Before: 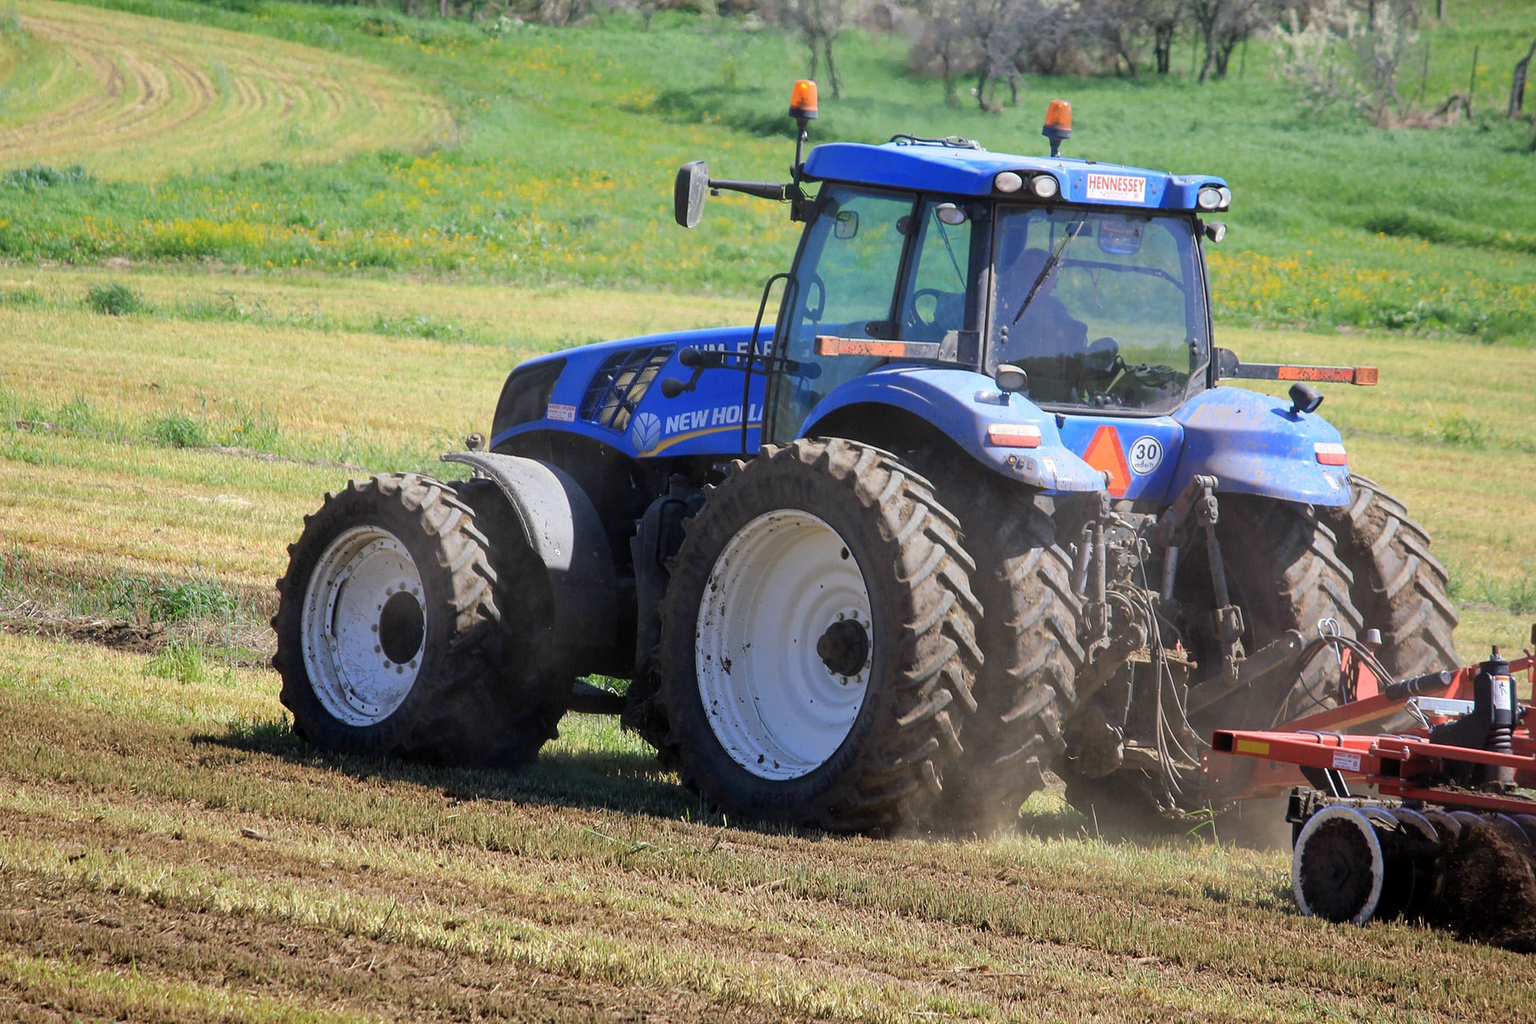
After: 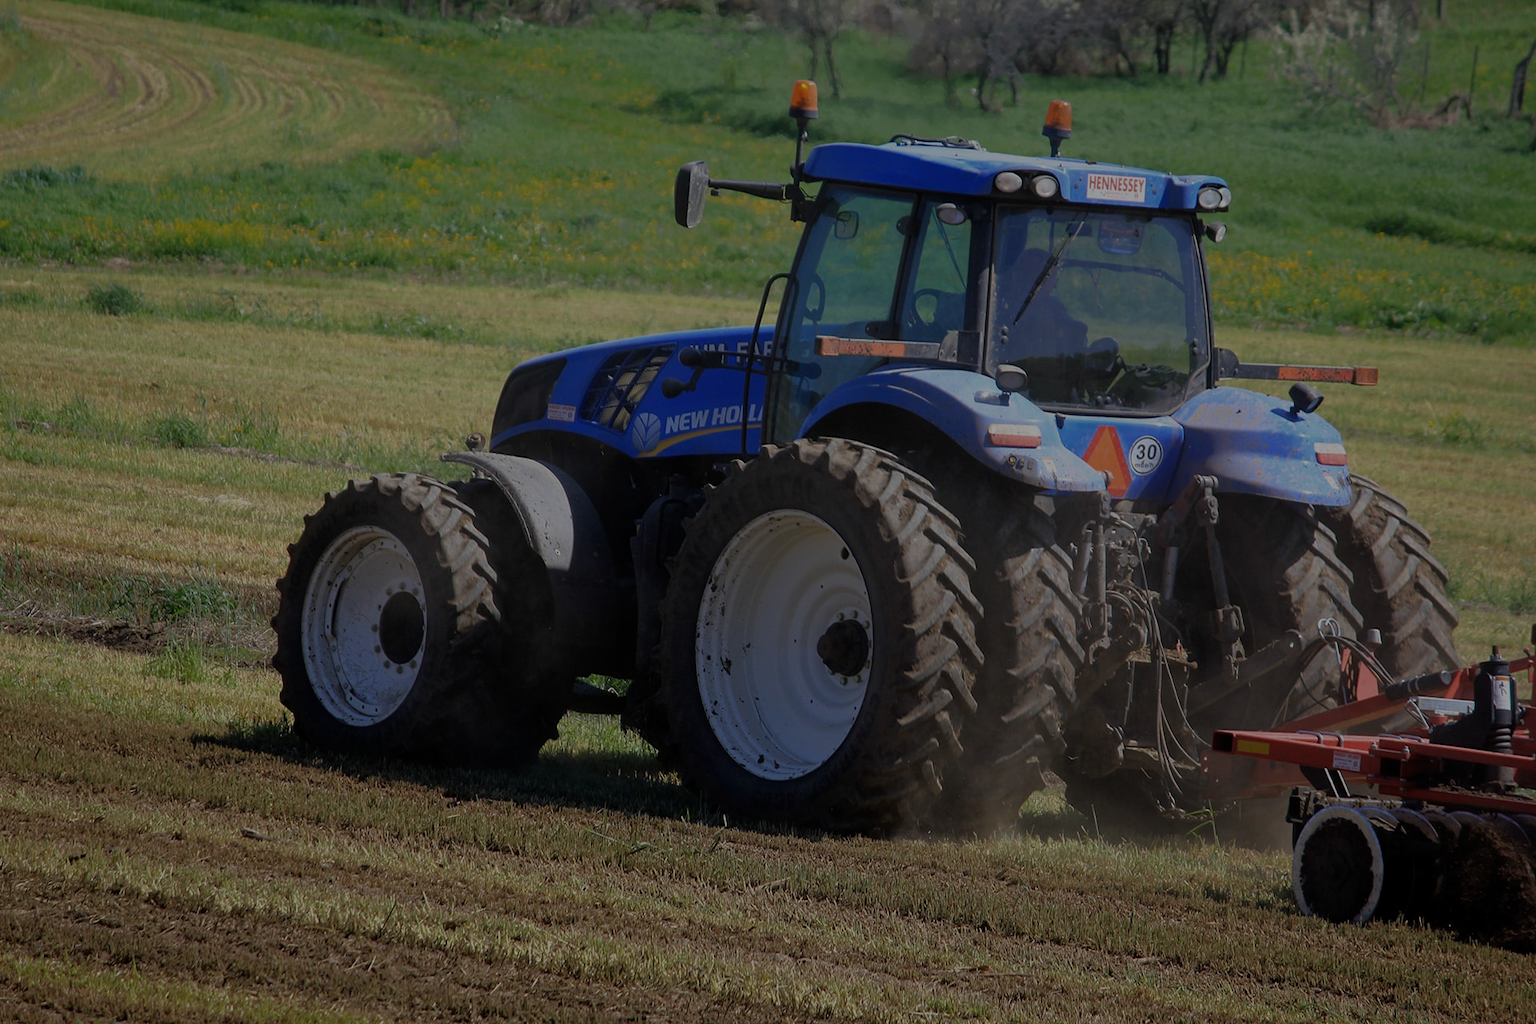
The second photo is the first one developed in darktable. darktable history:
tone equalizer: -8 EV -1.99 EV, -7 EV -1.99 EV, -6 EV -2 EV, -5 EV -1.96 EV, -4 EV -1.99 EV, -3 EV -1.97 EV, -2 EV -1.99 EV, -1 EV -1.62 EV, +0 EV -1.99 EV, edges refinement/feathering 500, mask exposure compensation -1.57 EV, preserve details no
